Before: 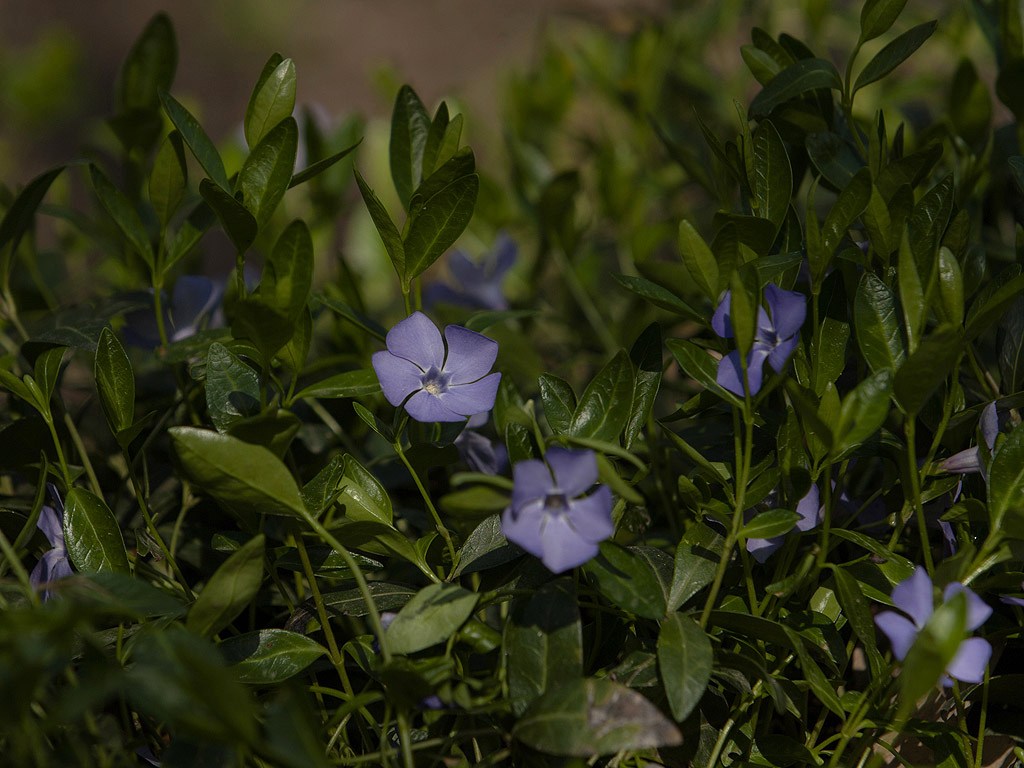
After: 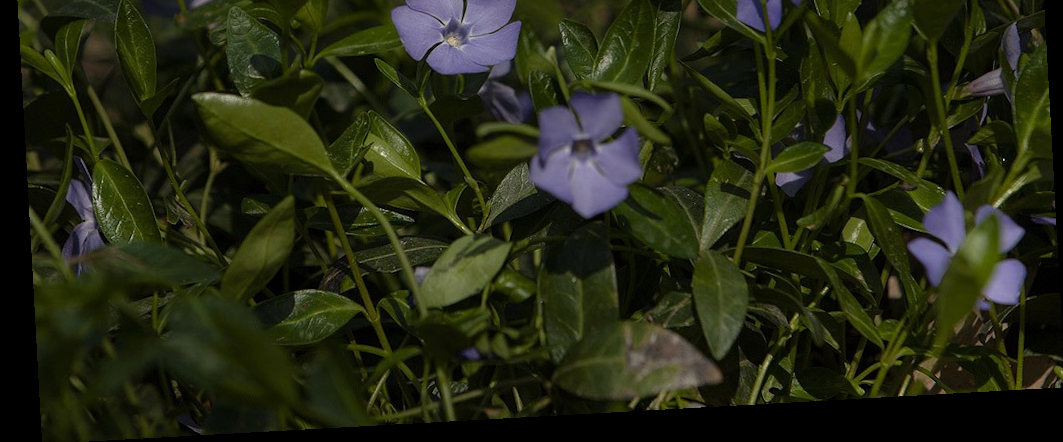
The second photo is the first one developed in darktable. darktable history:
crop and rotate: top 46.237%
rotate and perspective: rotation -3.18°, automatic cropping off
